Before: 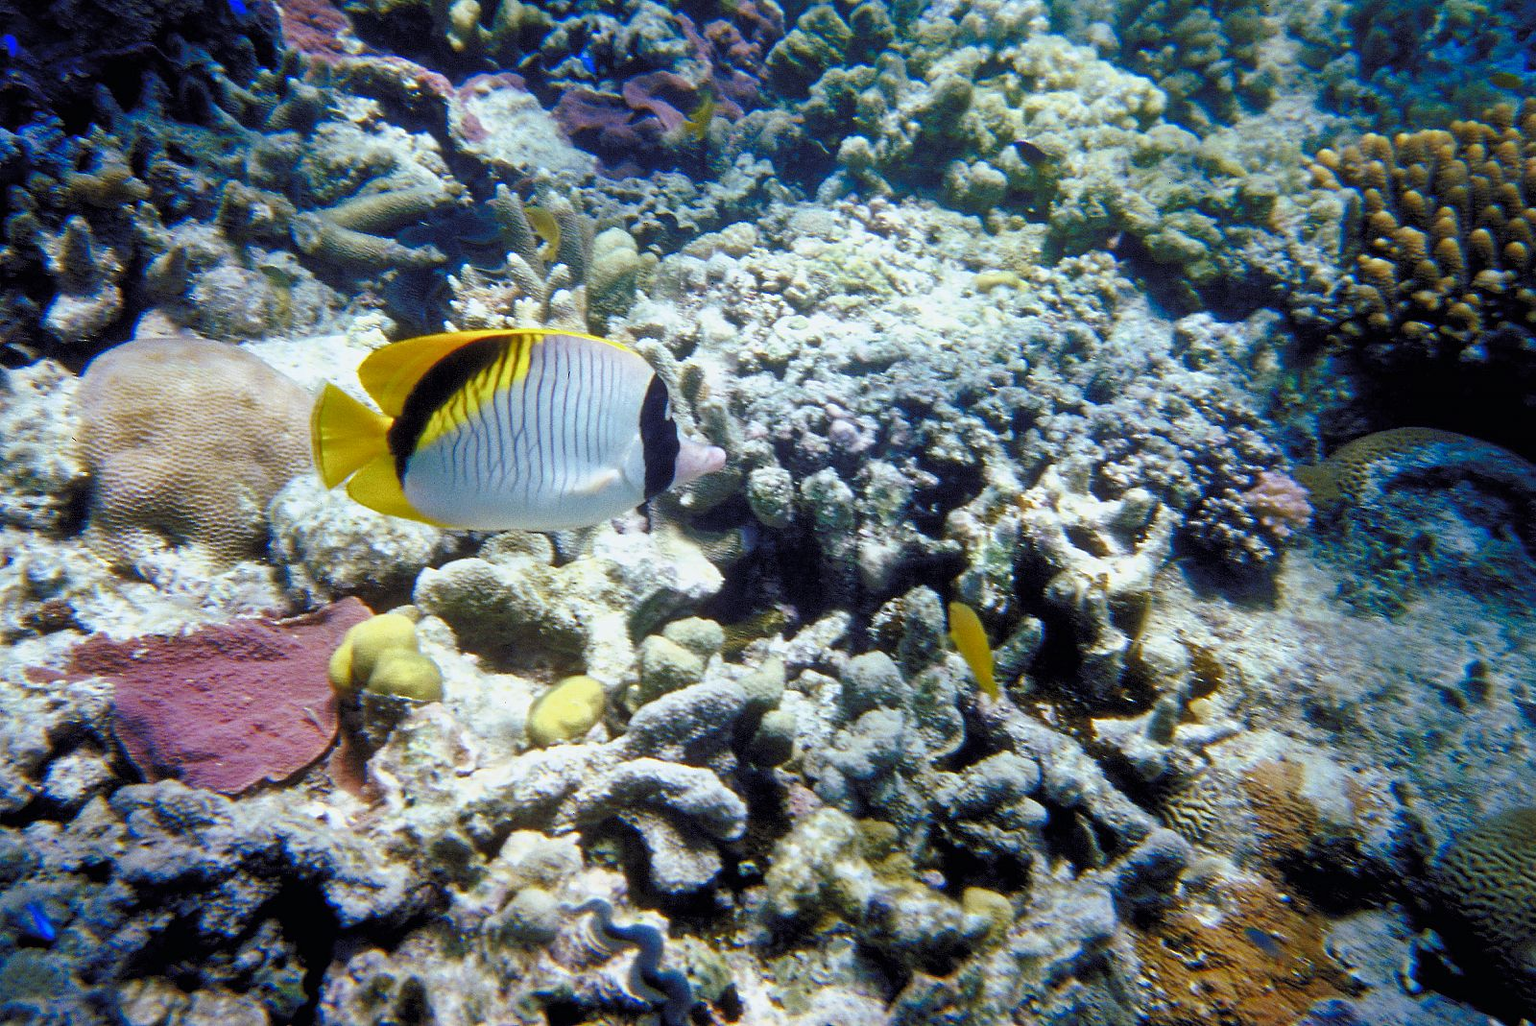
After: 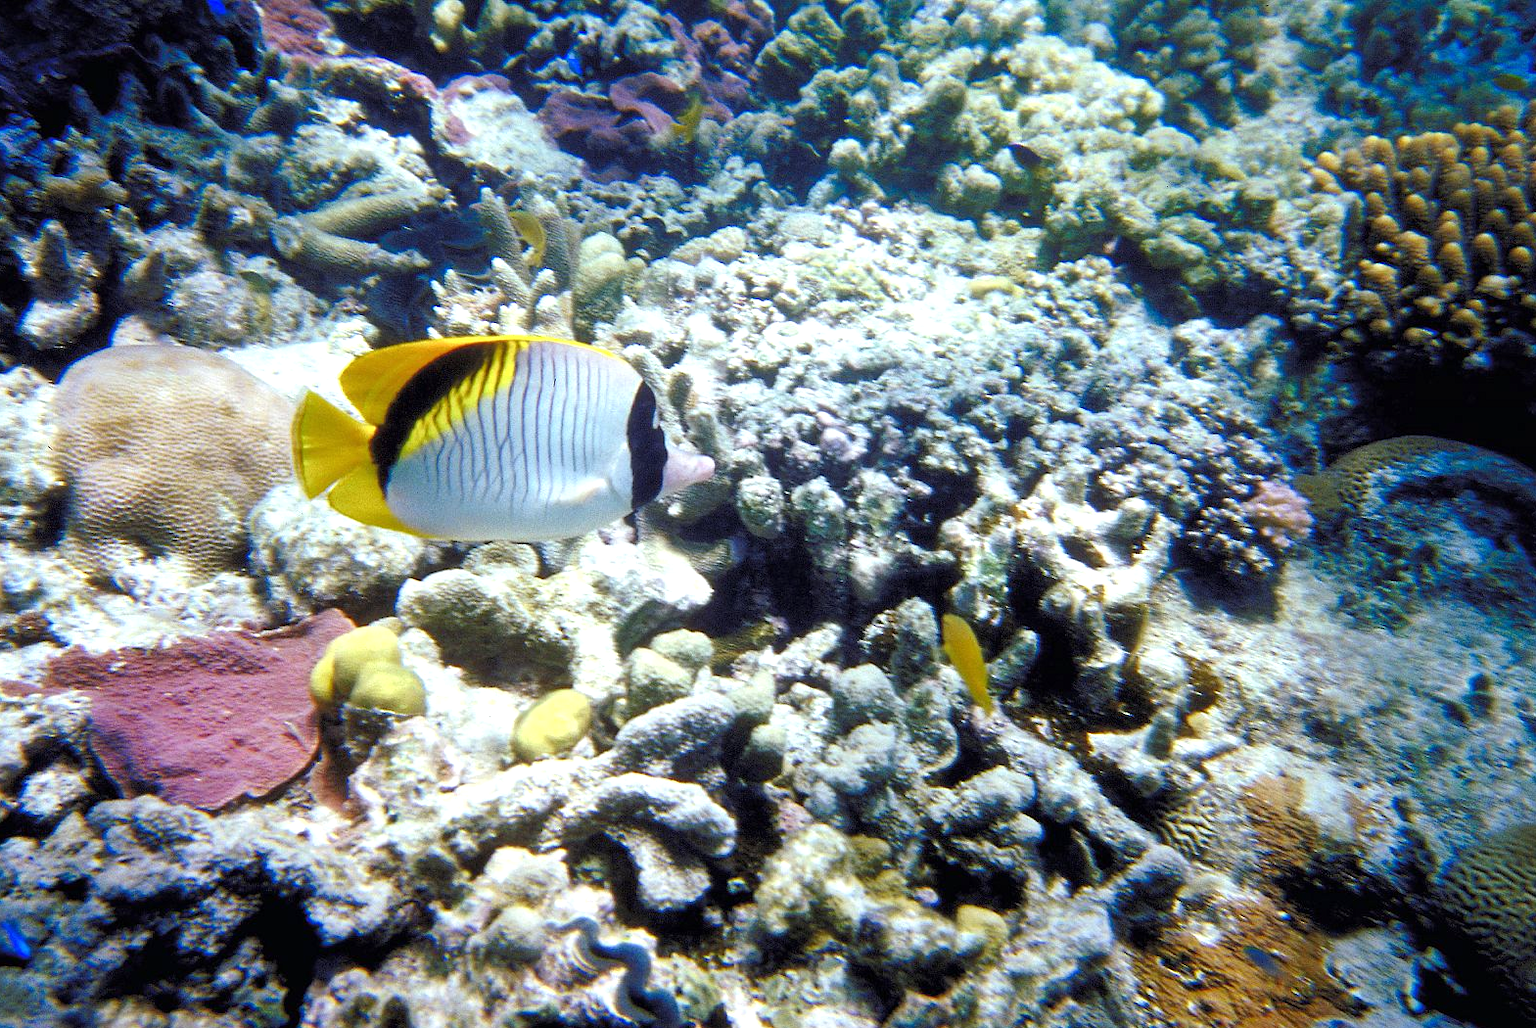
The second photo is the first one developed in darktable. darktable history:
exposure: exposure 0.403 EV, compensate highlight preservation false
crop: left 1.646%, right 0.289%, bottom 1.603%
contrast brightness saturation: contrast 0.05
